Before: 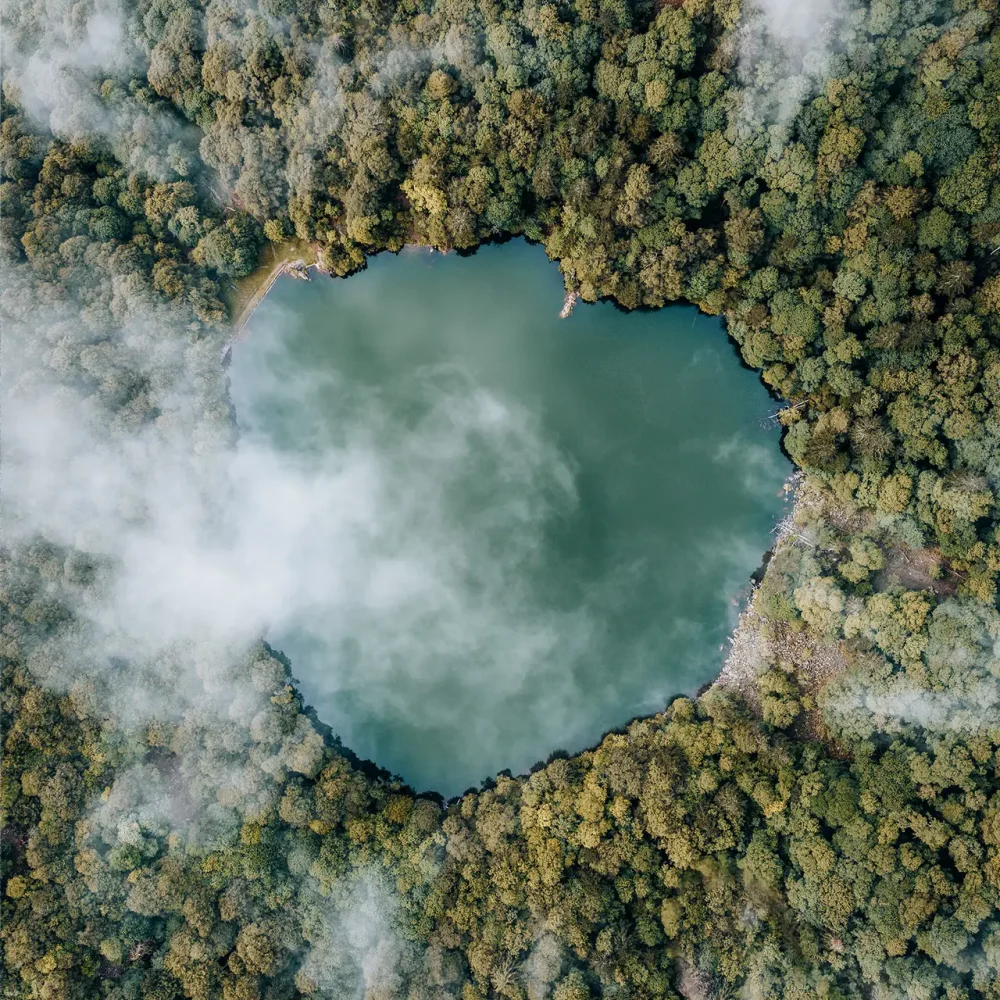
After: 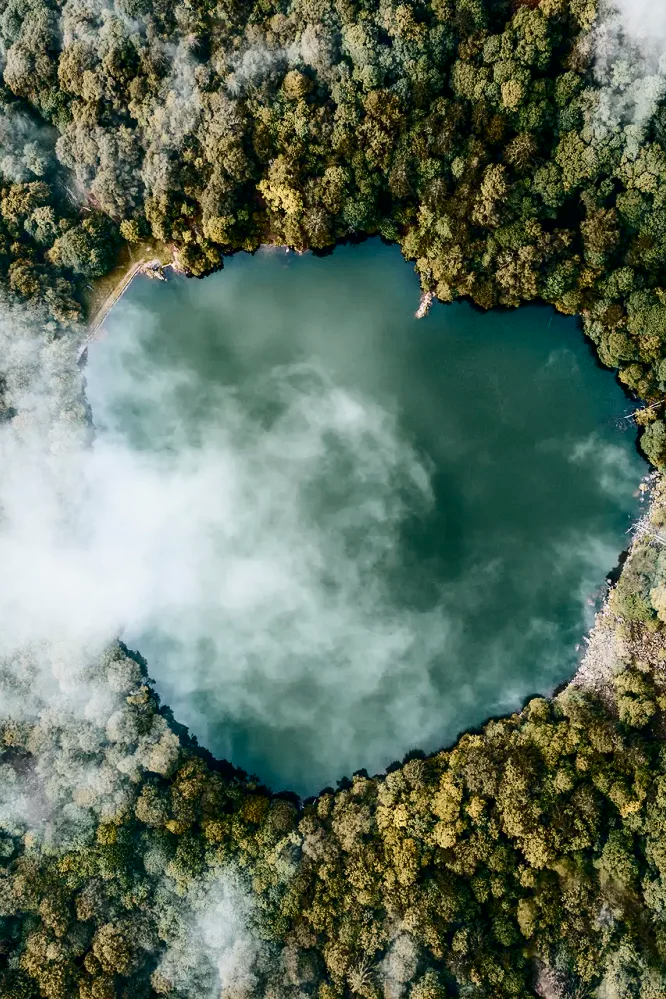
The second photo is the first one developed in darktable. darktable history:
white balance: red 1.009, blue 0.985
crop and rotate: left 14.436%, right 18.898%
exposure: compensate highlight preservation false
contrast brightness saturation: contrast 0.32, brightness -0.08, saturation 0.17
